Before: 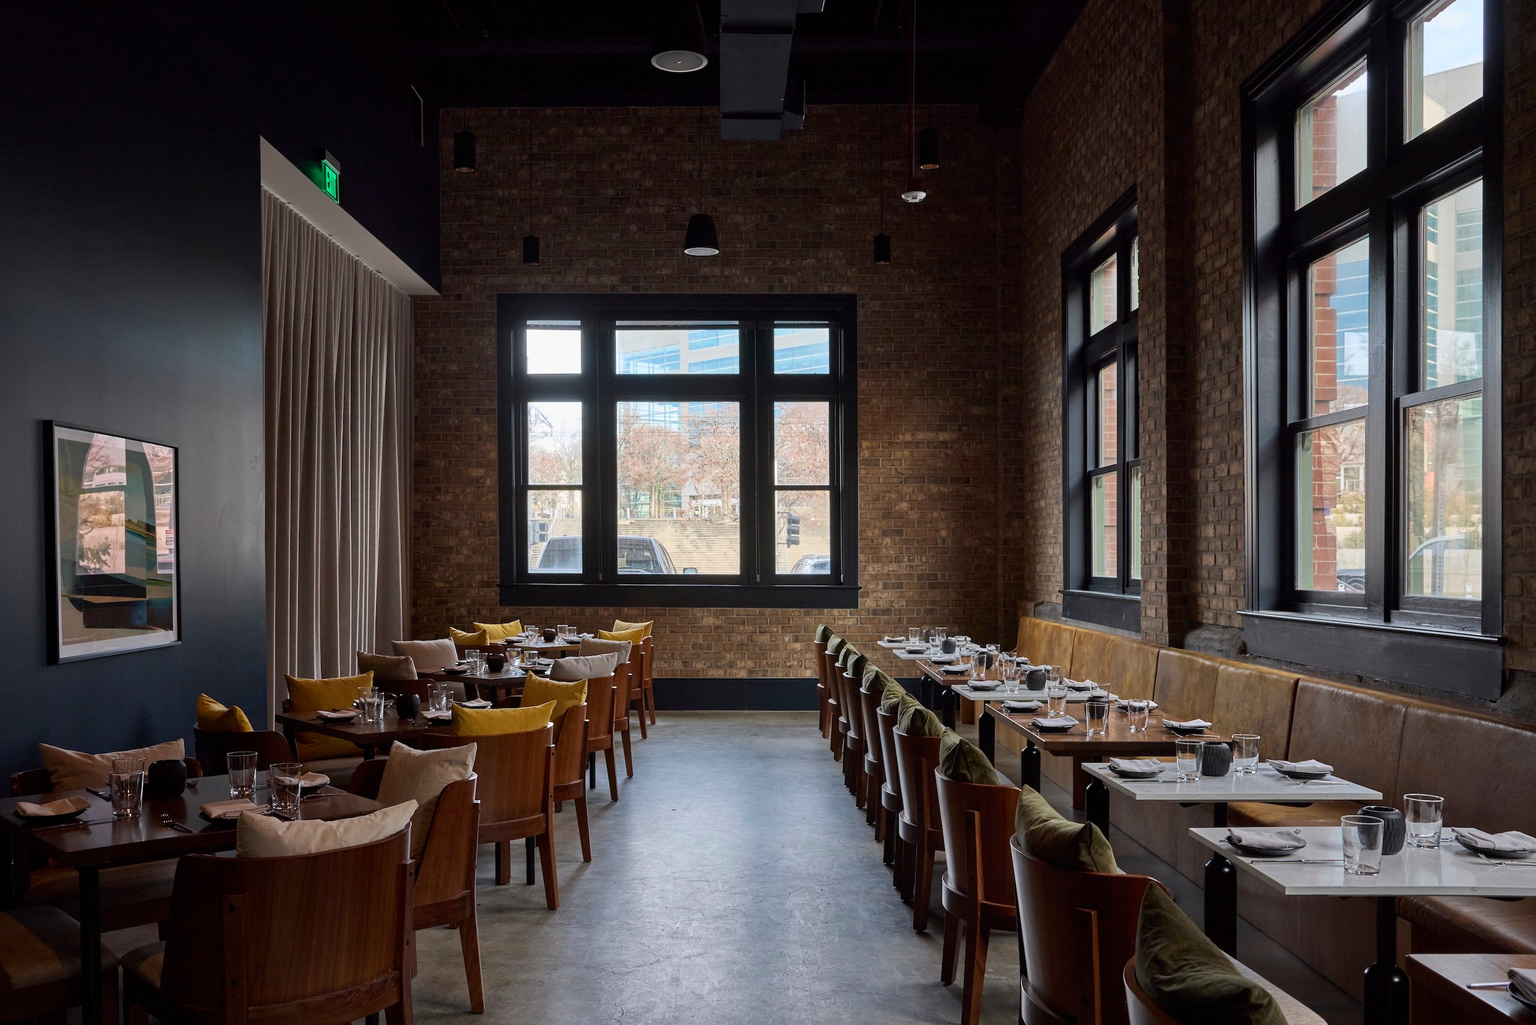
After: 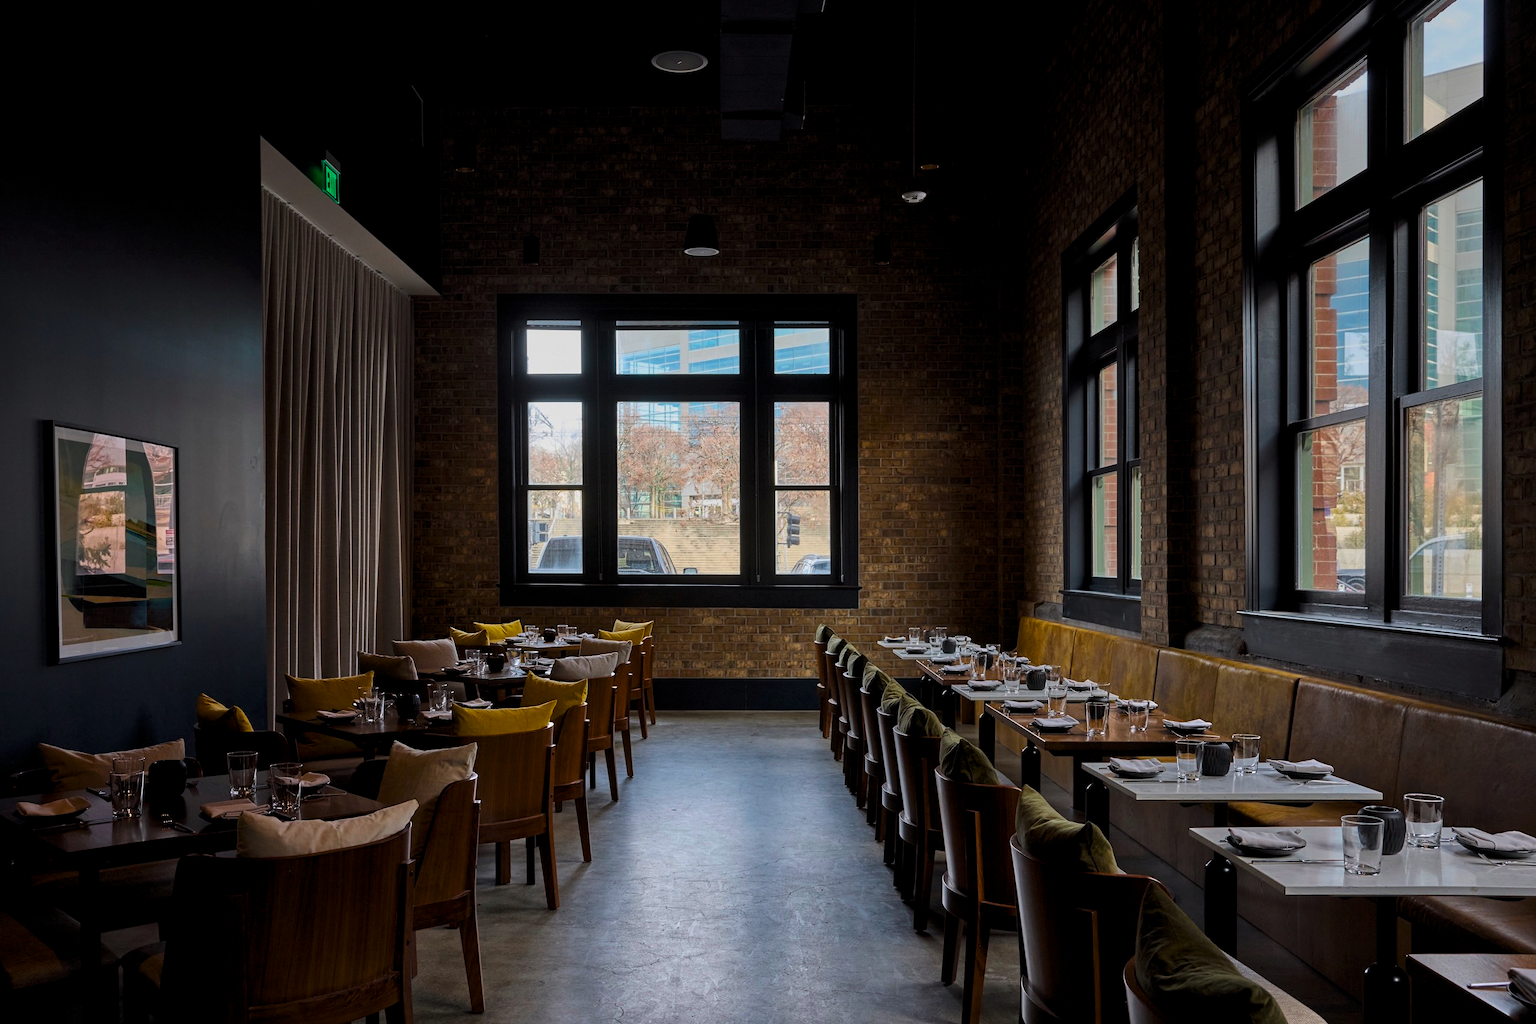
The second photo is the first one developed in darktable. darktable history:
graduated density: on, module defaults
levels: levels [0.029, 0.545, 0.971]
color balance rgb: linear chroma grading › global chroma 15%, perceptual saturation grading › global saturation 30%
